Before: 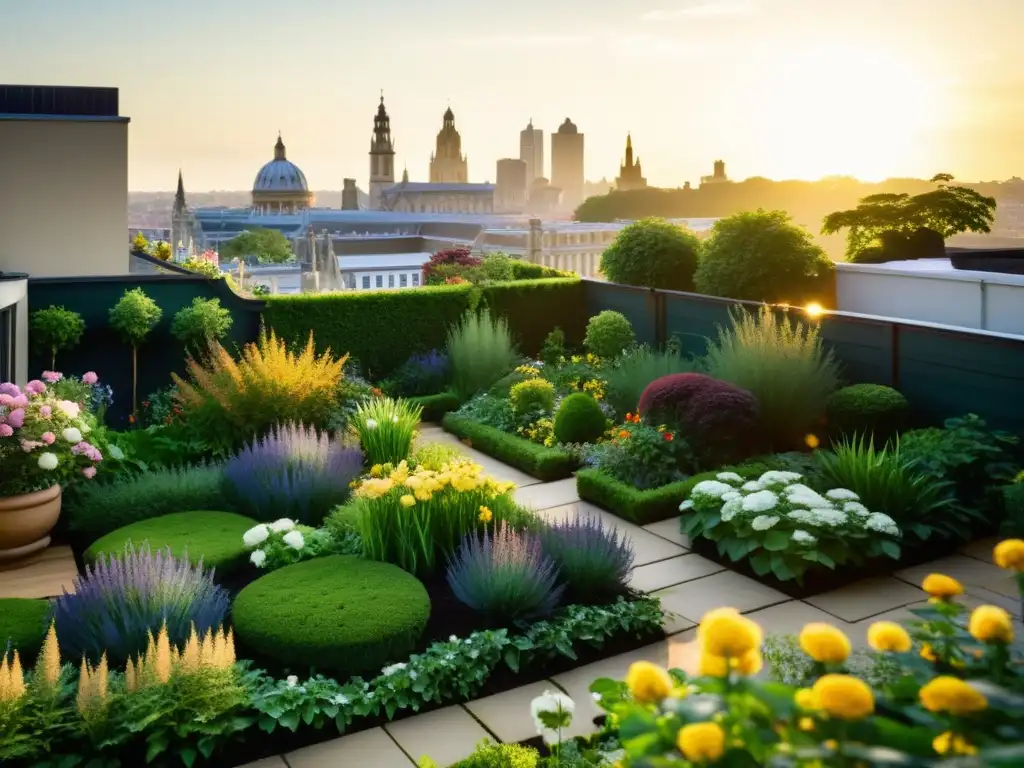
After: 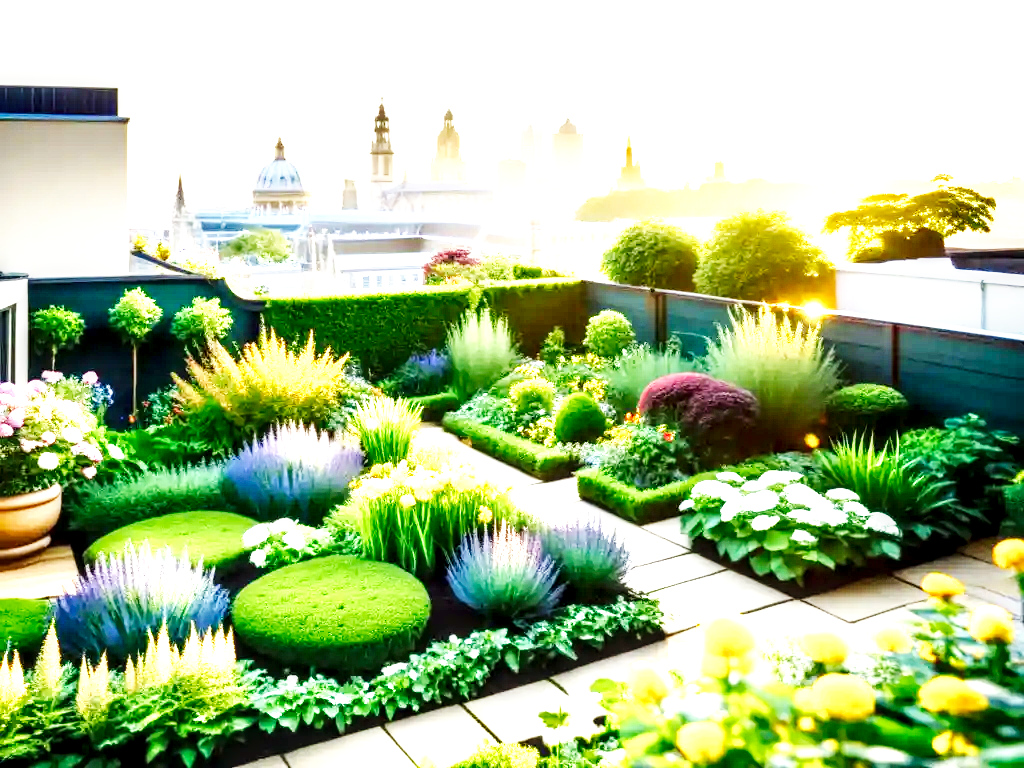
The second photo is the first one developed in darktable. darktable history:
exposure: black level correction 0, exposure 1.5 EV, compensate exposure bias true, compensate highlight preservation false
base curve: curves: ch0 [(0, 0) (0.007, 0.004) (0.027, 0.03) (0.046, 0.07) (0.207, 0.54) (0.442, 0.872) (0.673, 0.972) (1, 1)], preserve colors none
local contrast: detail 160%
